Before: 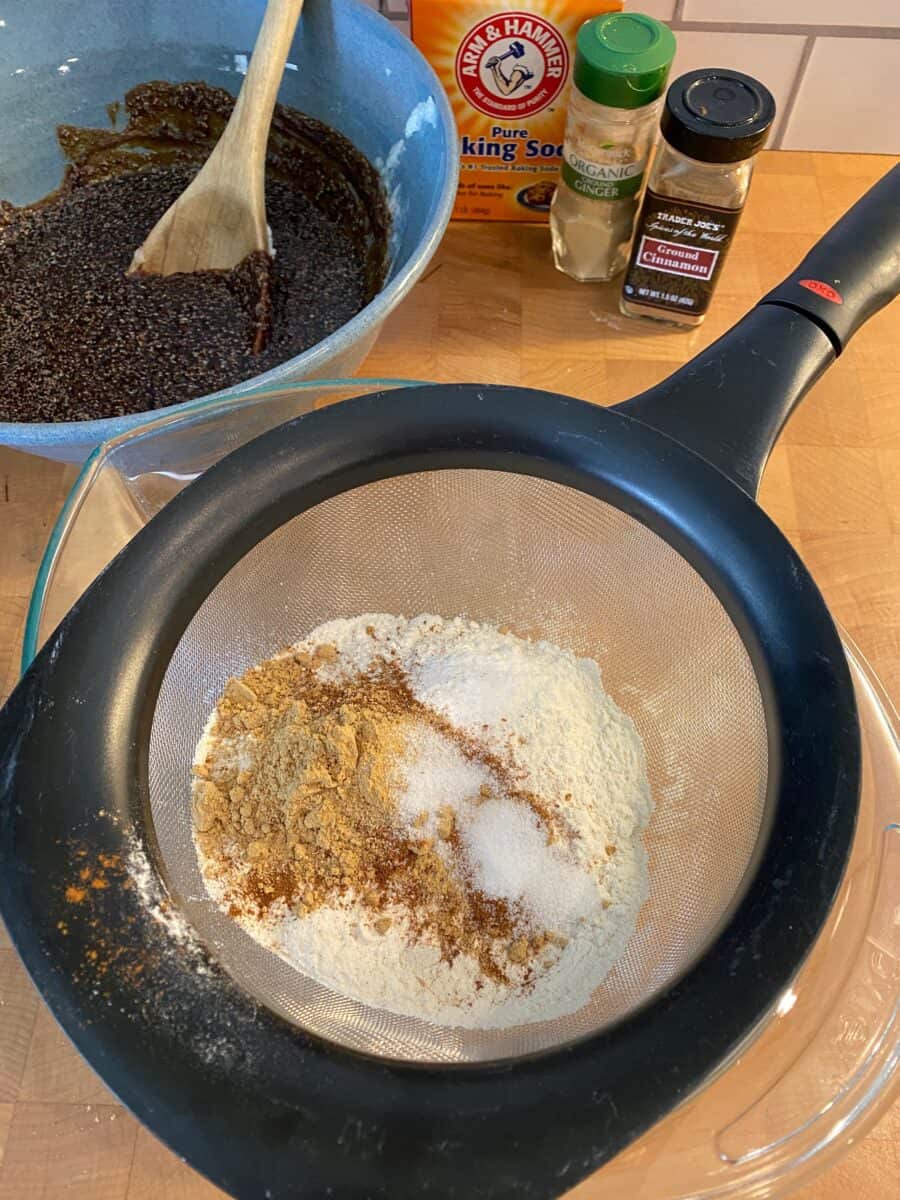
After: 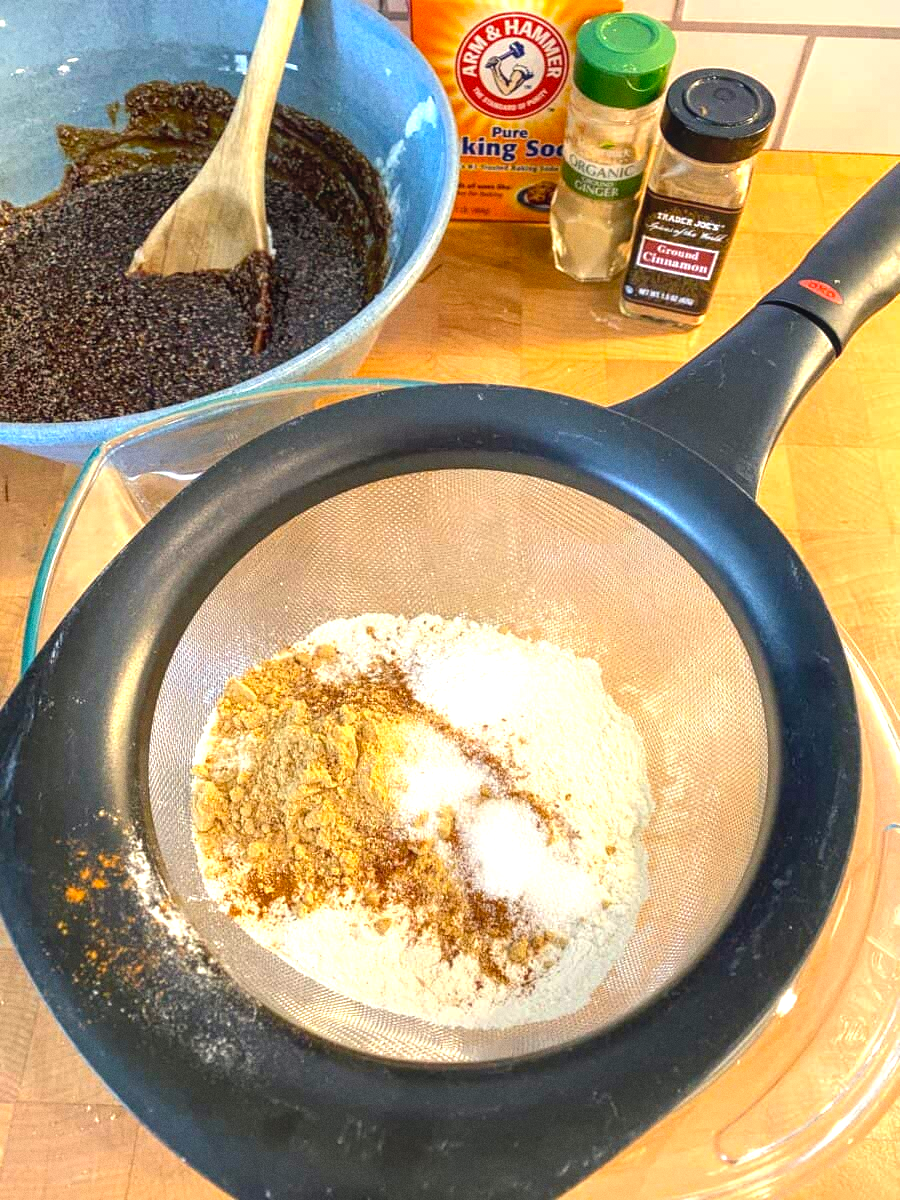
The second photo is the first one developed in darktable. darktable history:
color calibration: output colorfulness [0, 0.315, 0, 0], x 0.341, y 0.355, temperature 5166 K
grain: coarseness 0.47 ISO
exposure: exposure 1 EV, compensate highlight preservation false
local contrast: detail 110%
